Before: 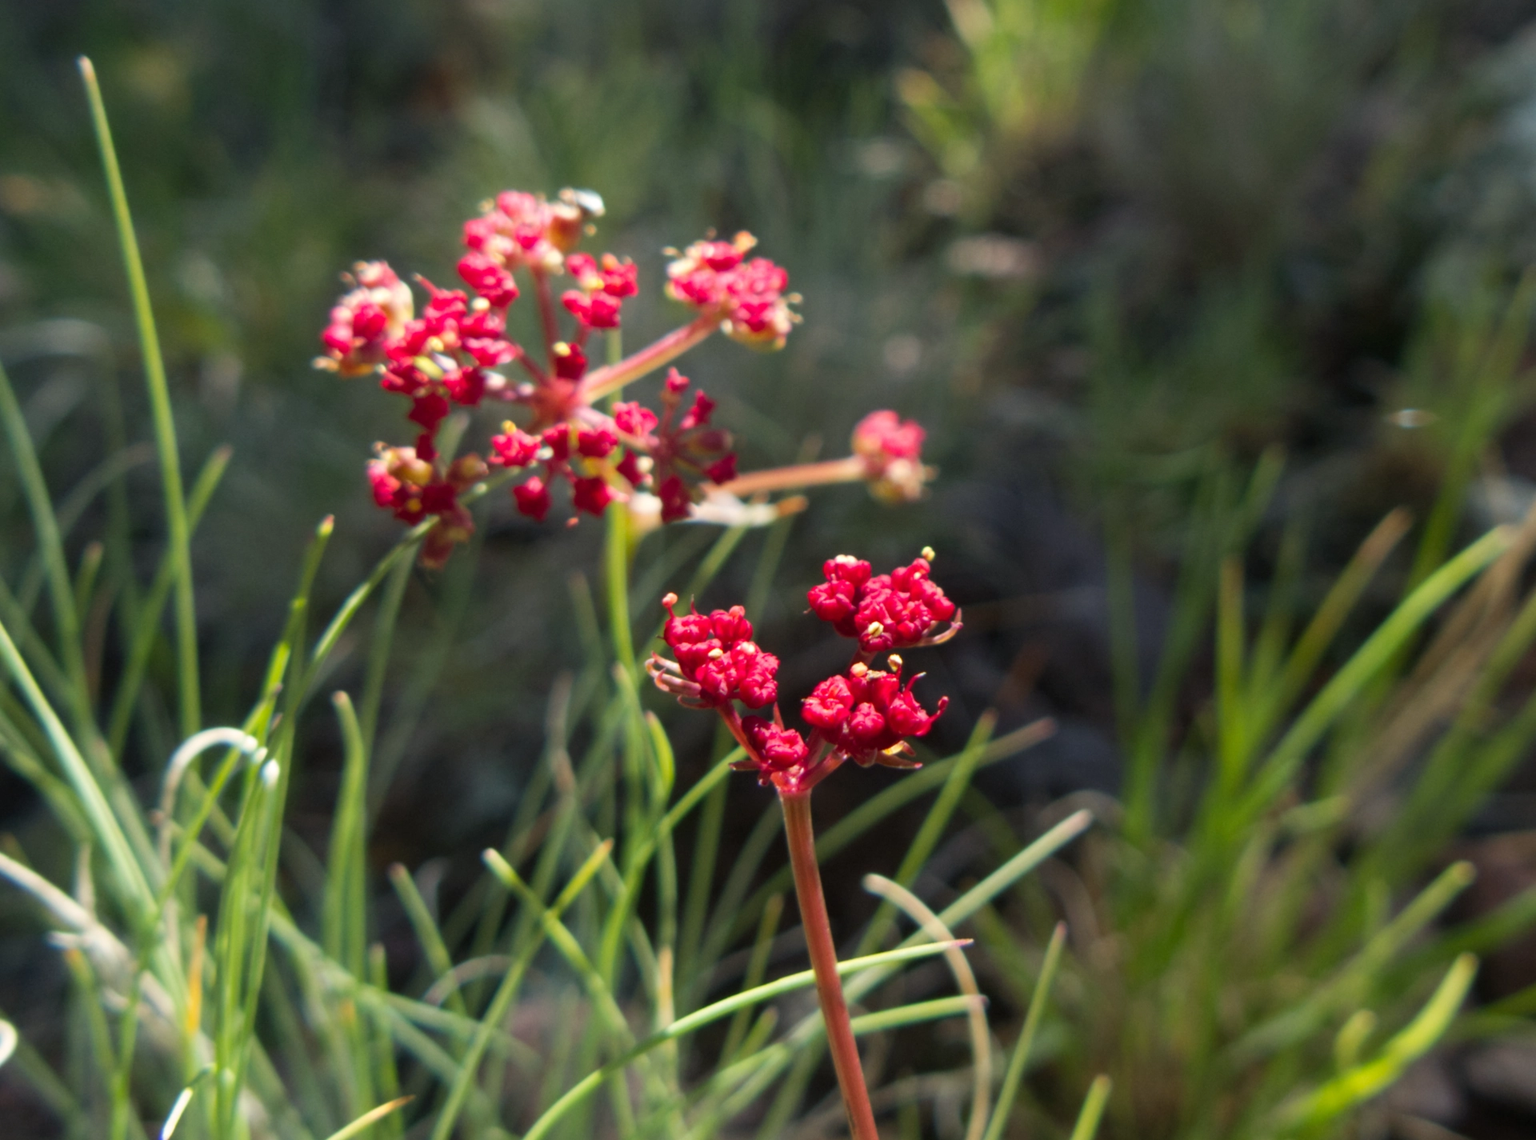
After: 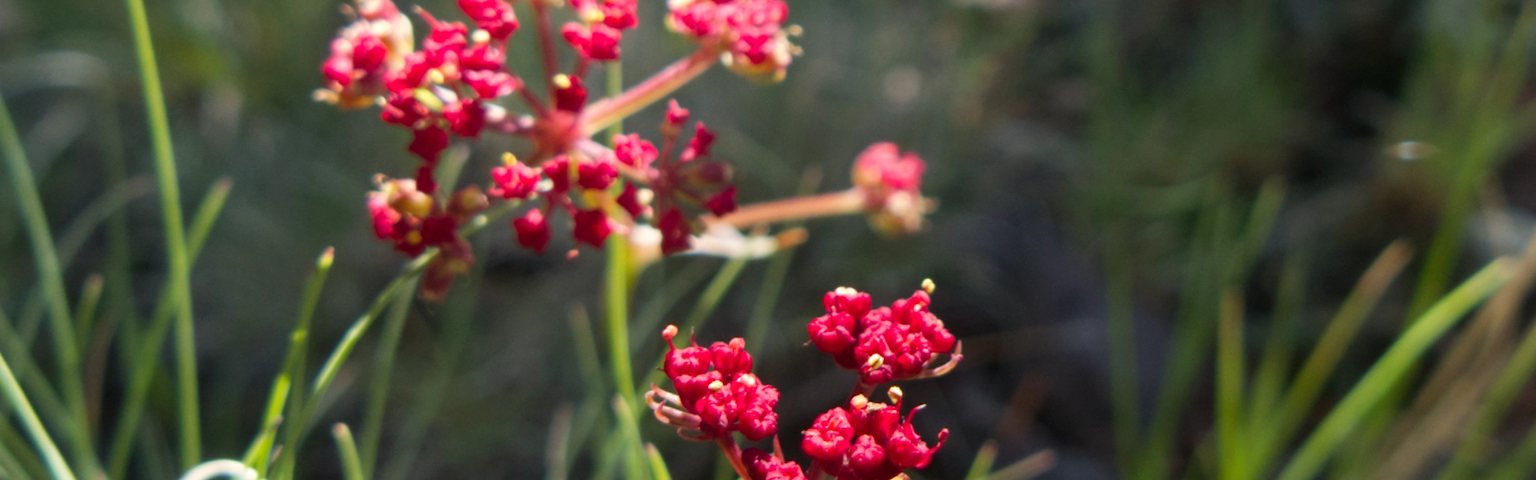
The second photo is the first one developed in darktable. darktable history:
crop and rotate: top 23.527%, bottom 34.257%
